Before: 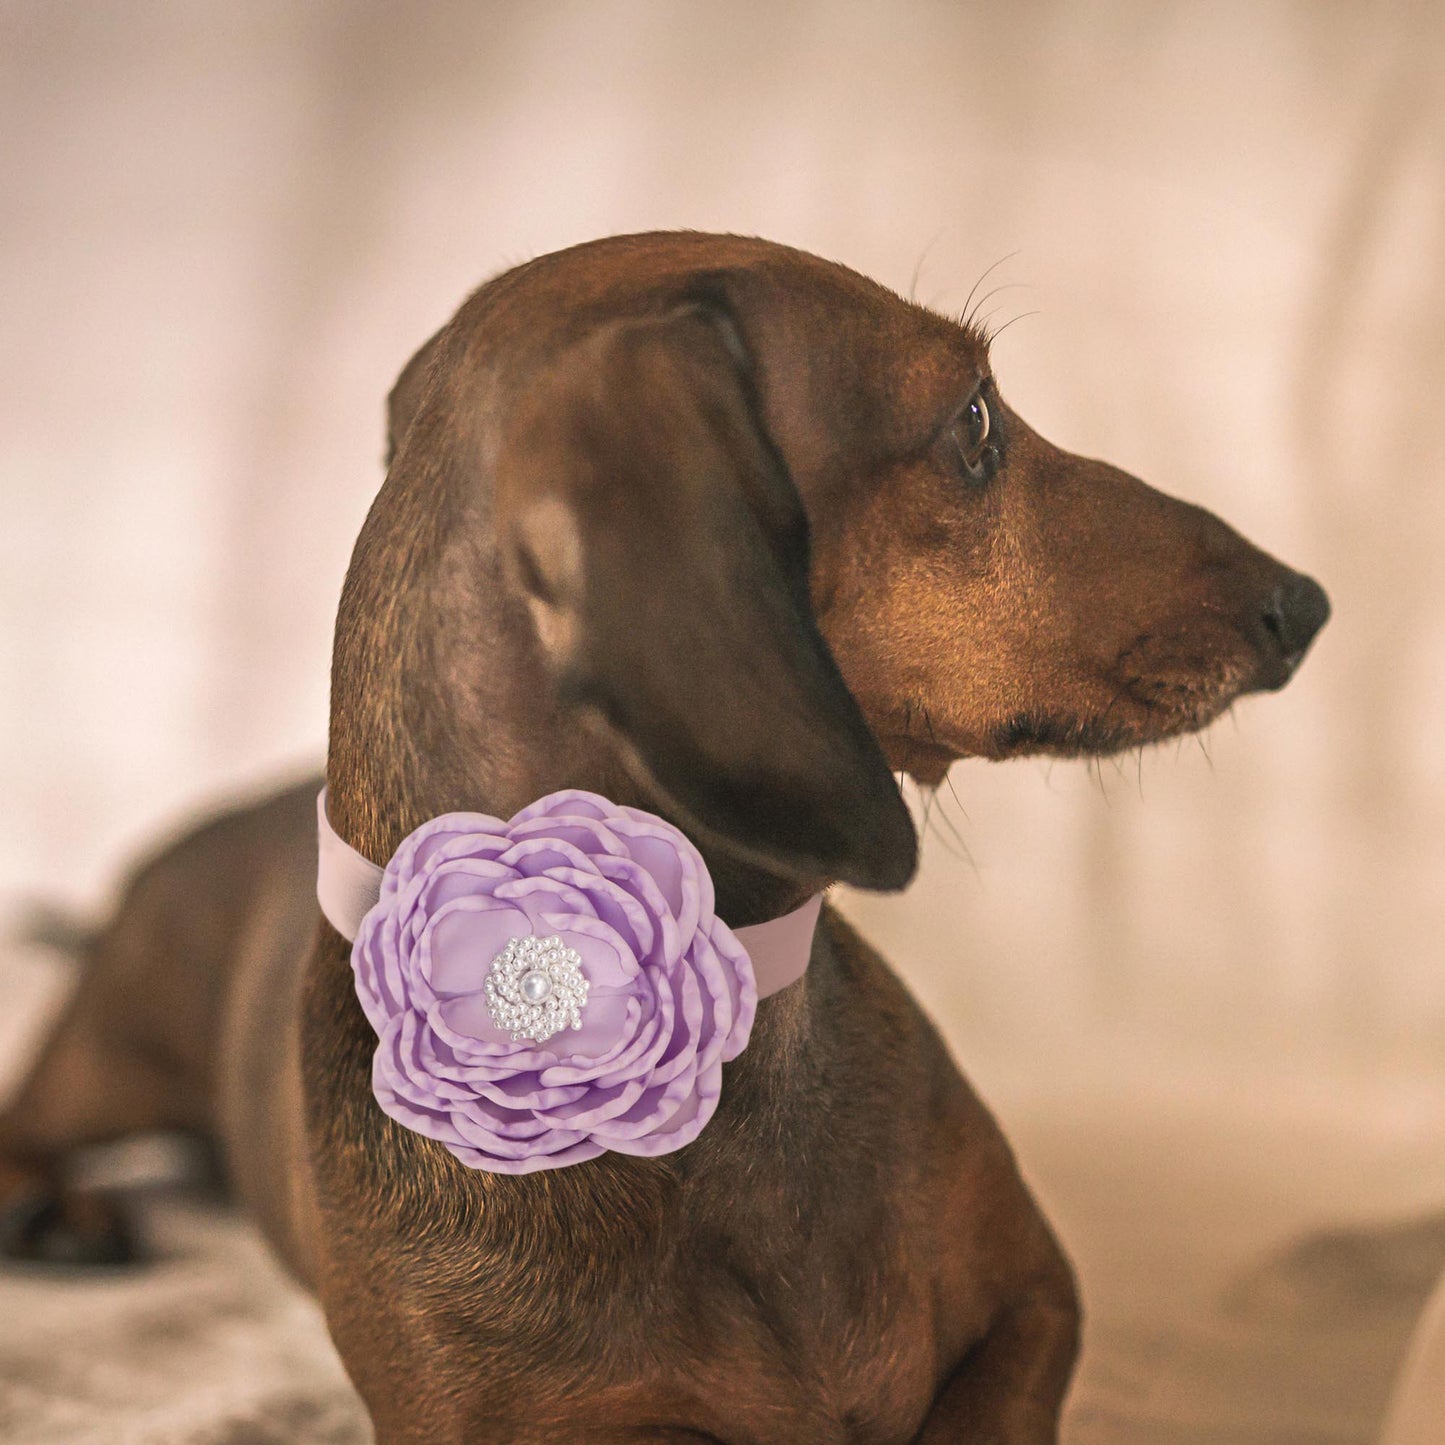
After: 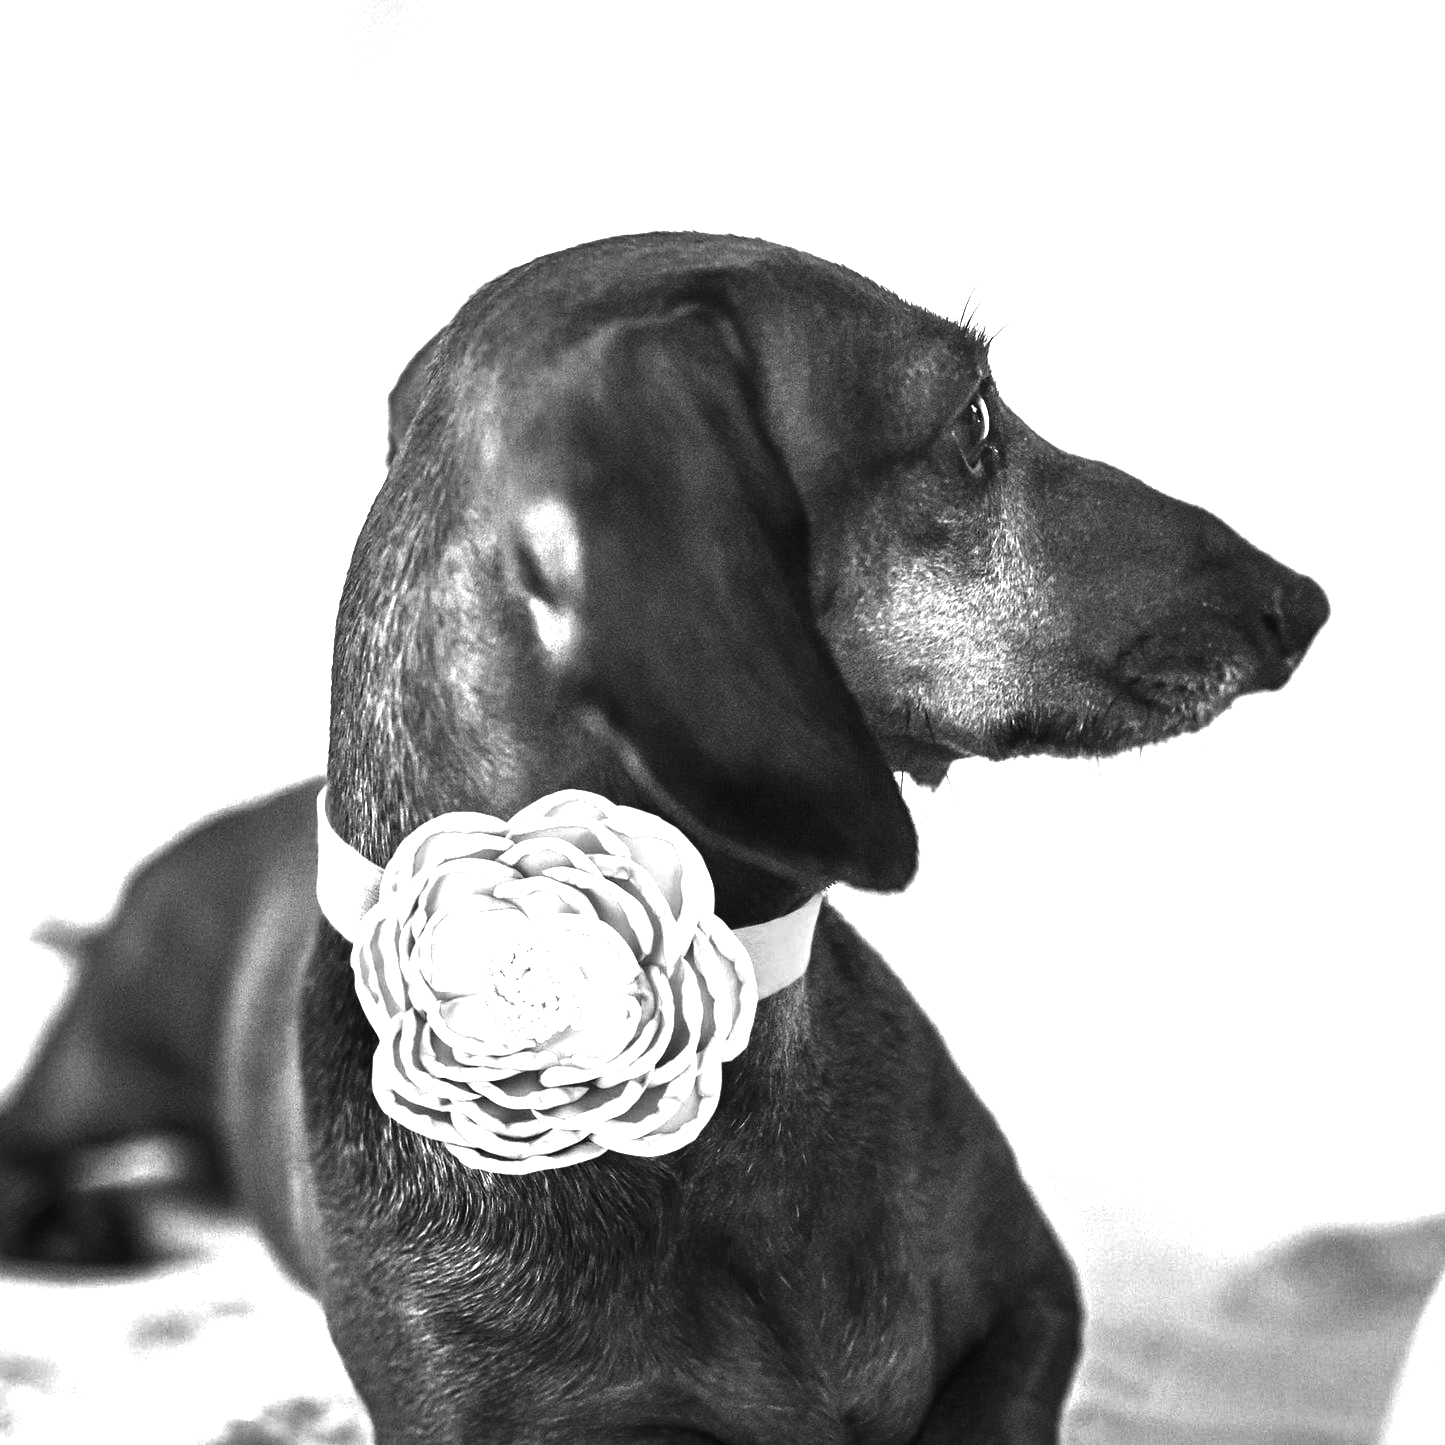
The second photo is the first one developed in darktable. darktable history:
exposure: black level correction 0.001, exposure 1.822 EV, compensate exposure bias true, compensate highlight preservation false
contrast brightness saturation: contrast -0.03, brightness -0.59, saturation -1
